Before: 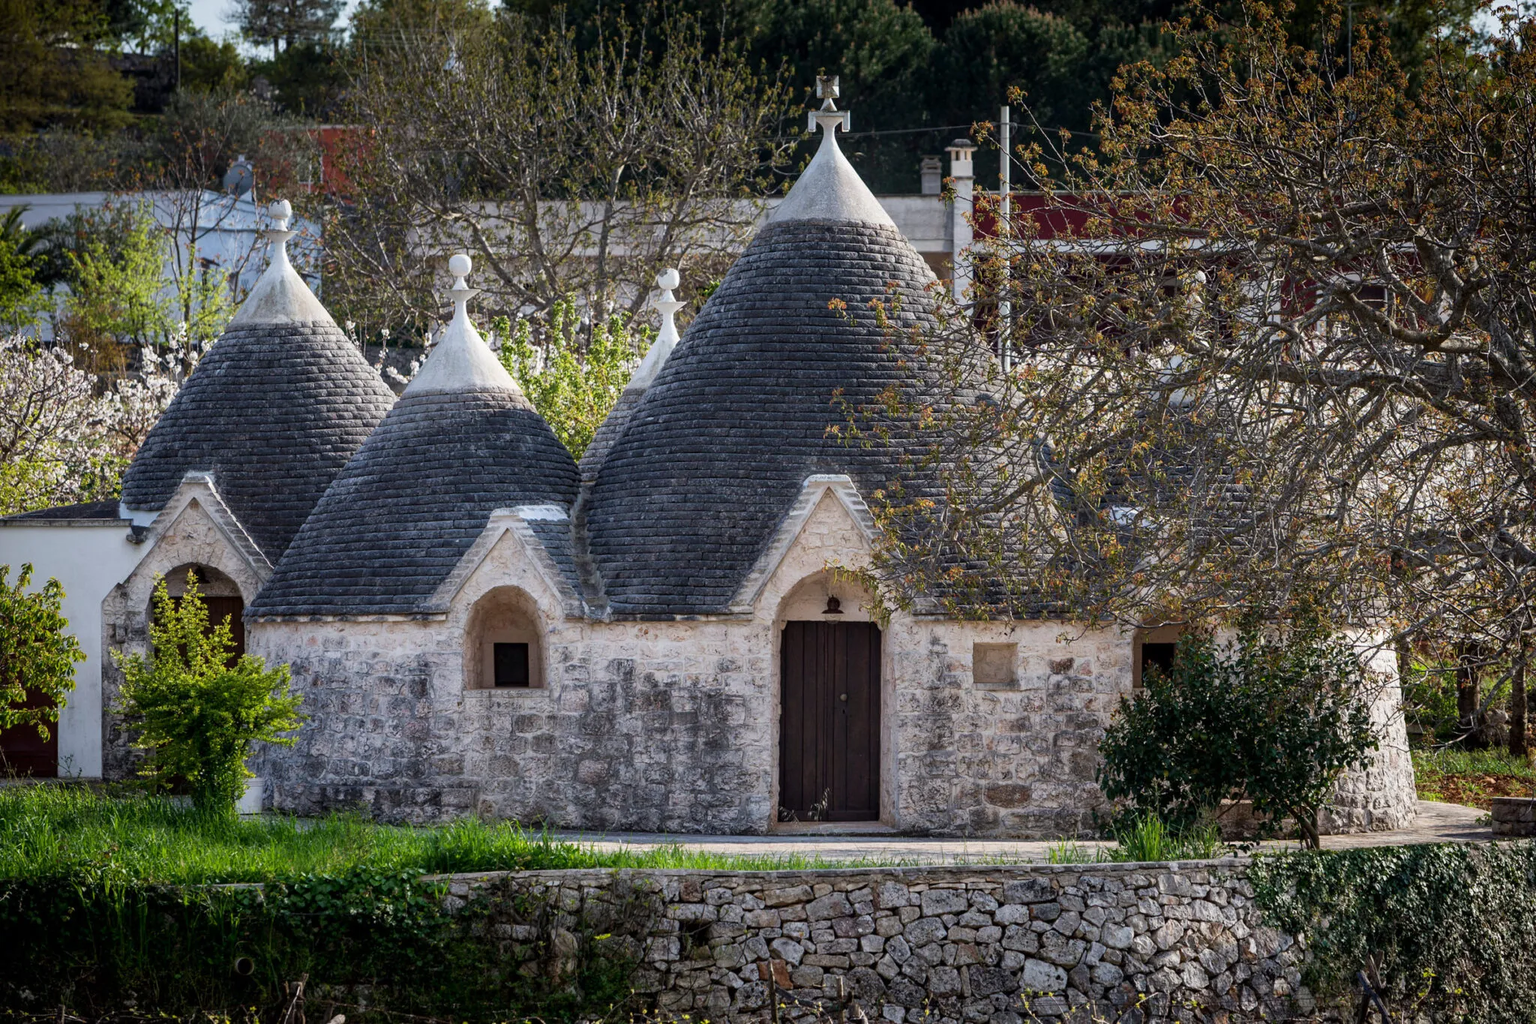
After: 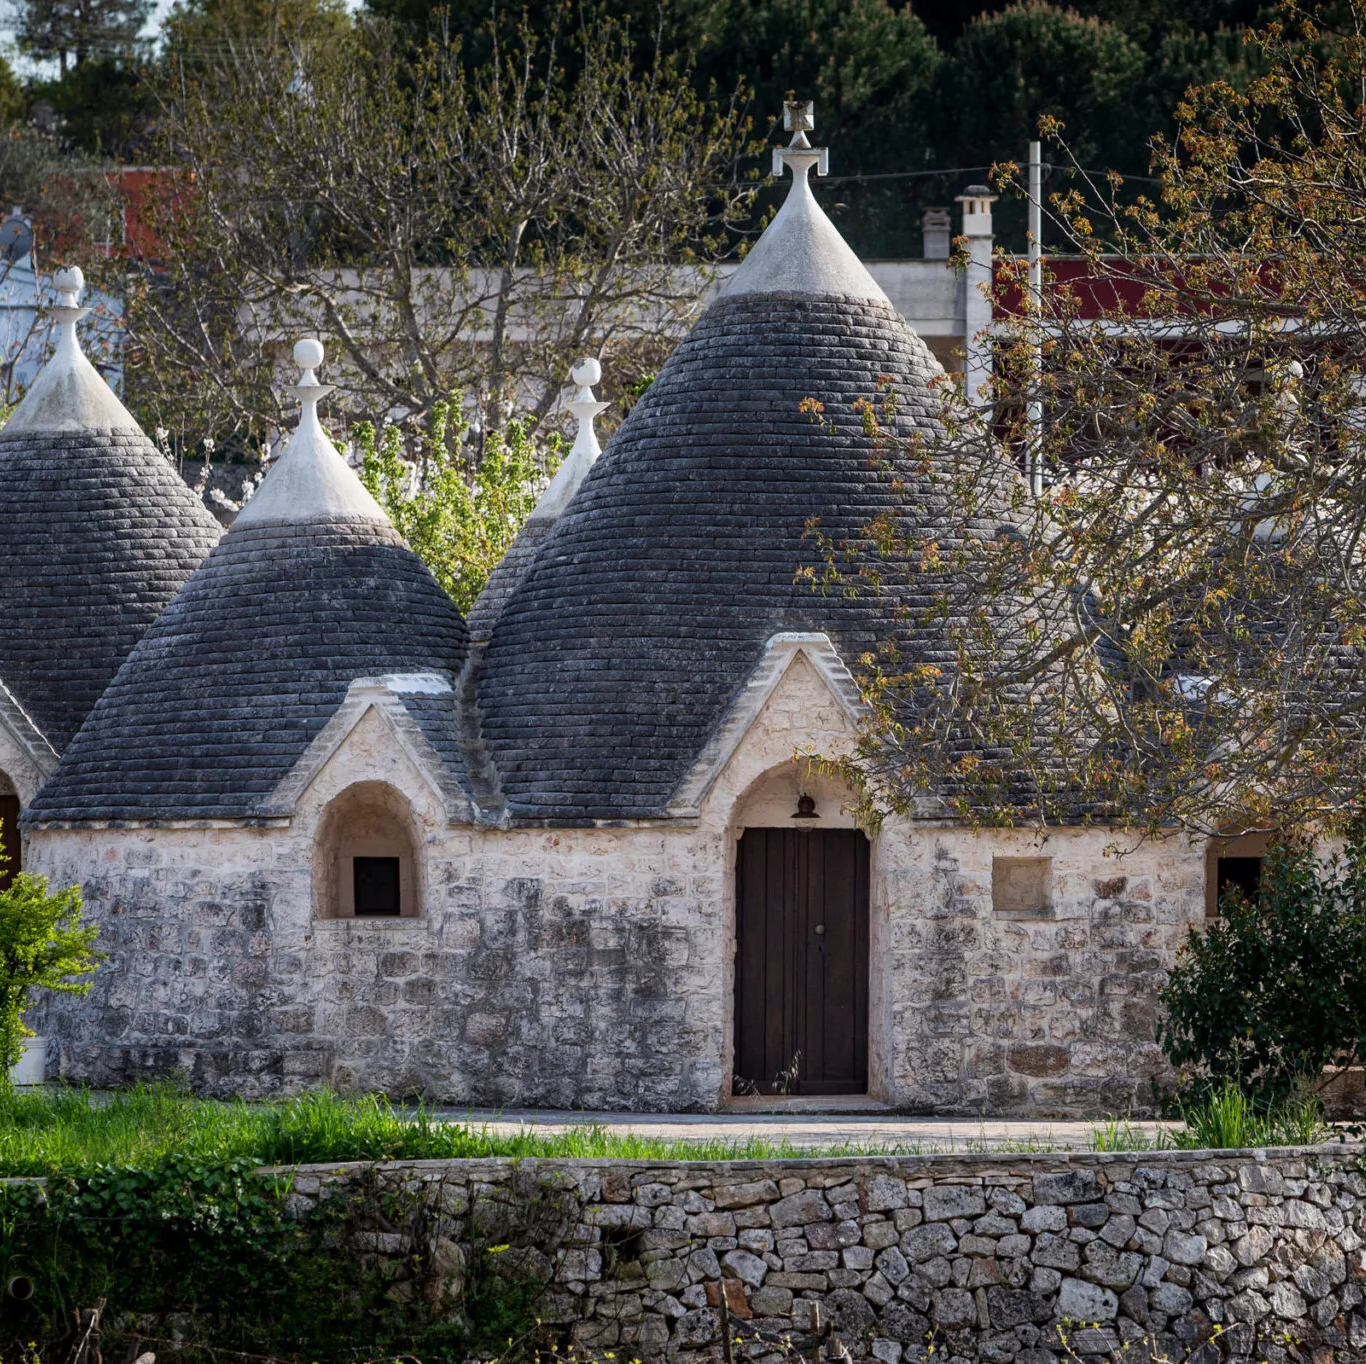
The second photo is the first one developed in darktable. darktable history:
crop and rotate: left 14.919%, right 18.339%
